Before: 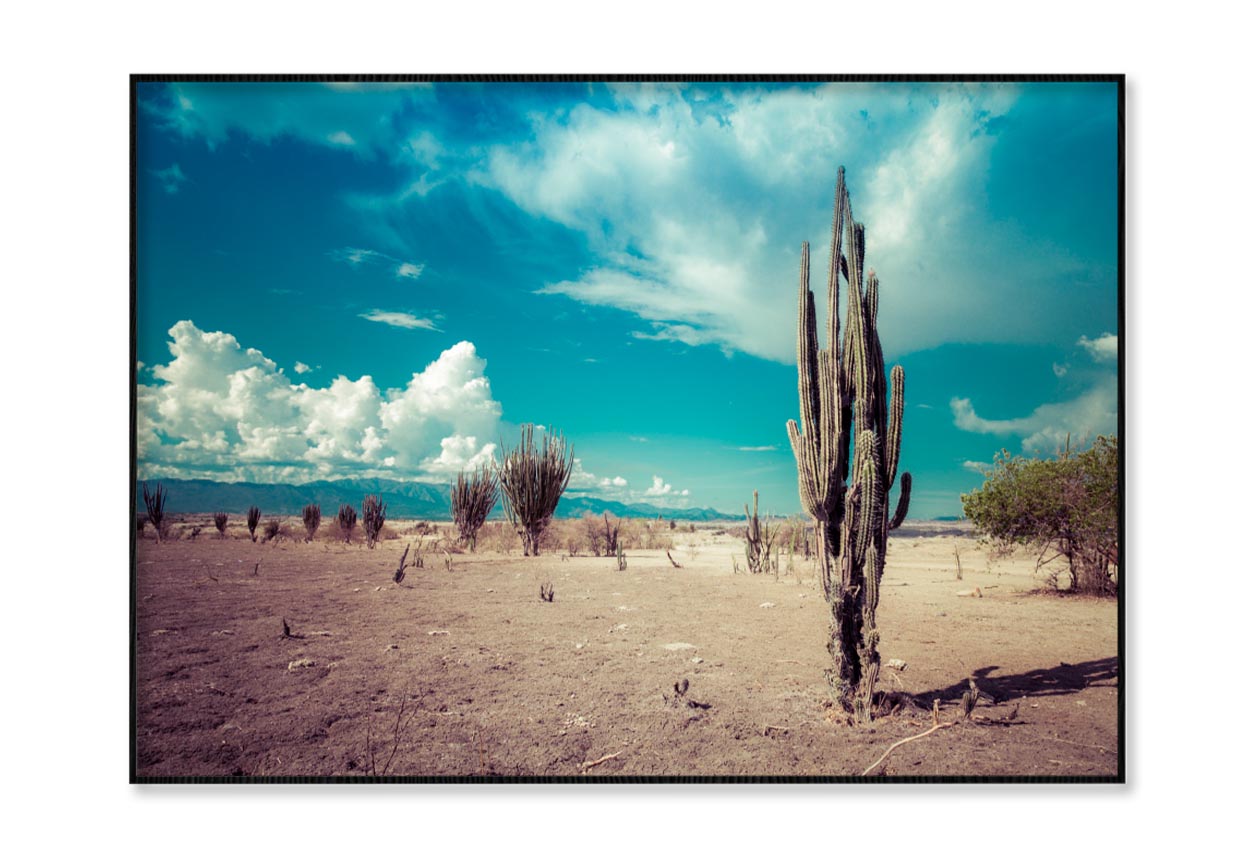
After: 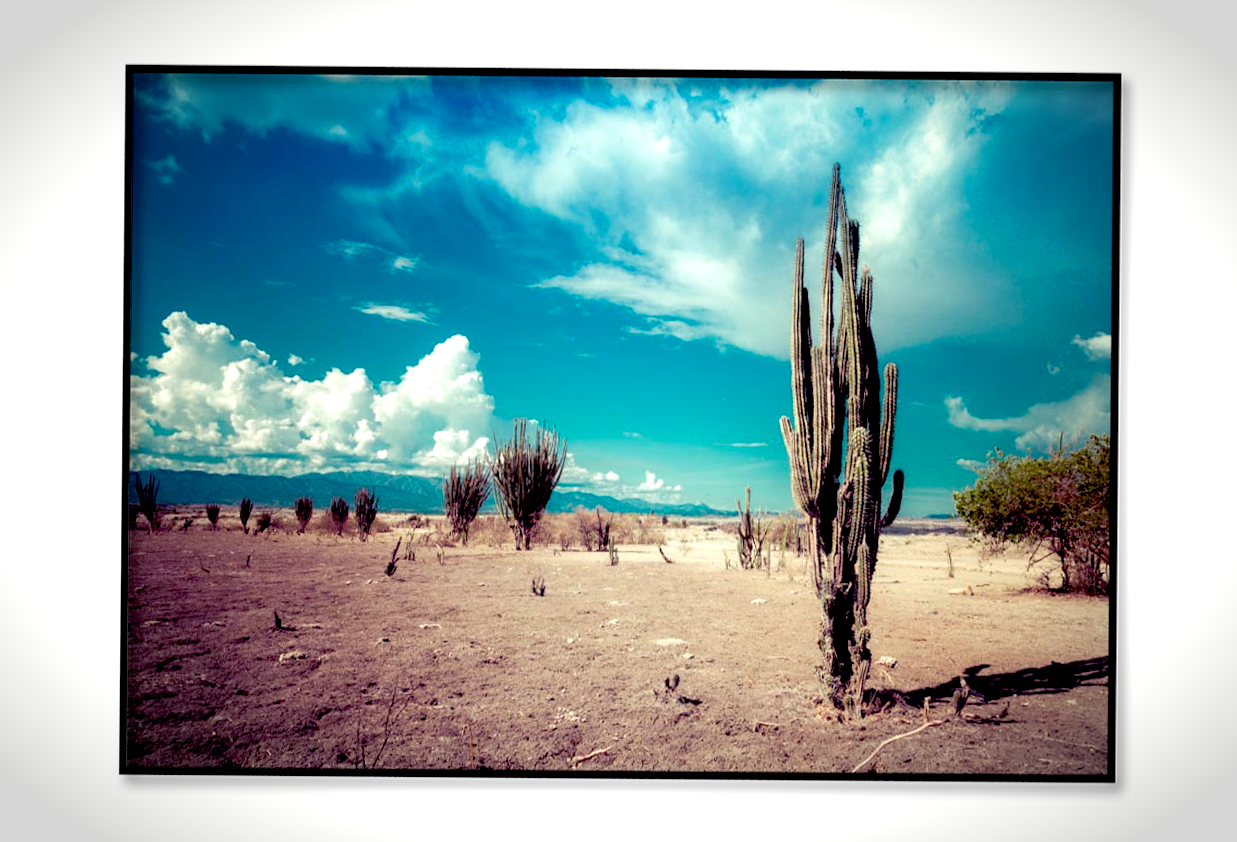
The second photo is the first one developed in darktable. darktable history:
exposure: black level correction 0.031, exposure 0.304 EV, compensate highlight preservation false
crop and rotate: angle -0.5°
color balance: gamma [0.9, 0.988, 0.975, 1.025], gain [1.05, 1, 1, 1]
vignetting: automatic ratio true
